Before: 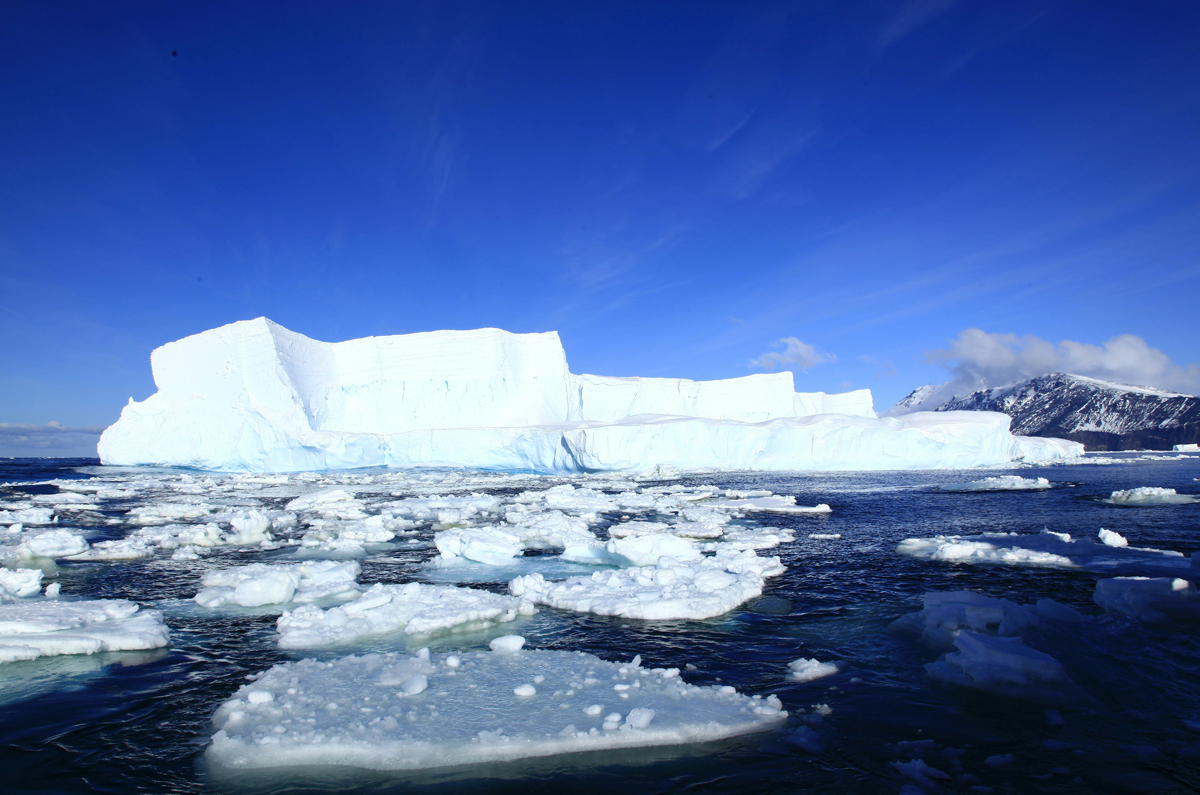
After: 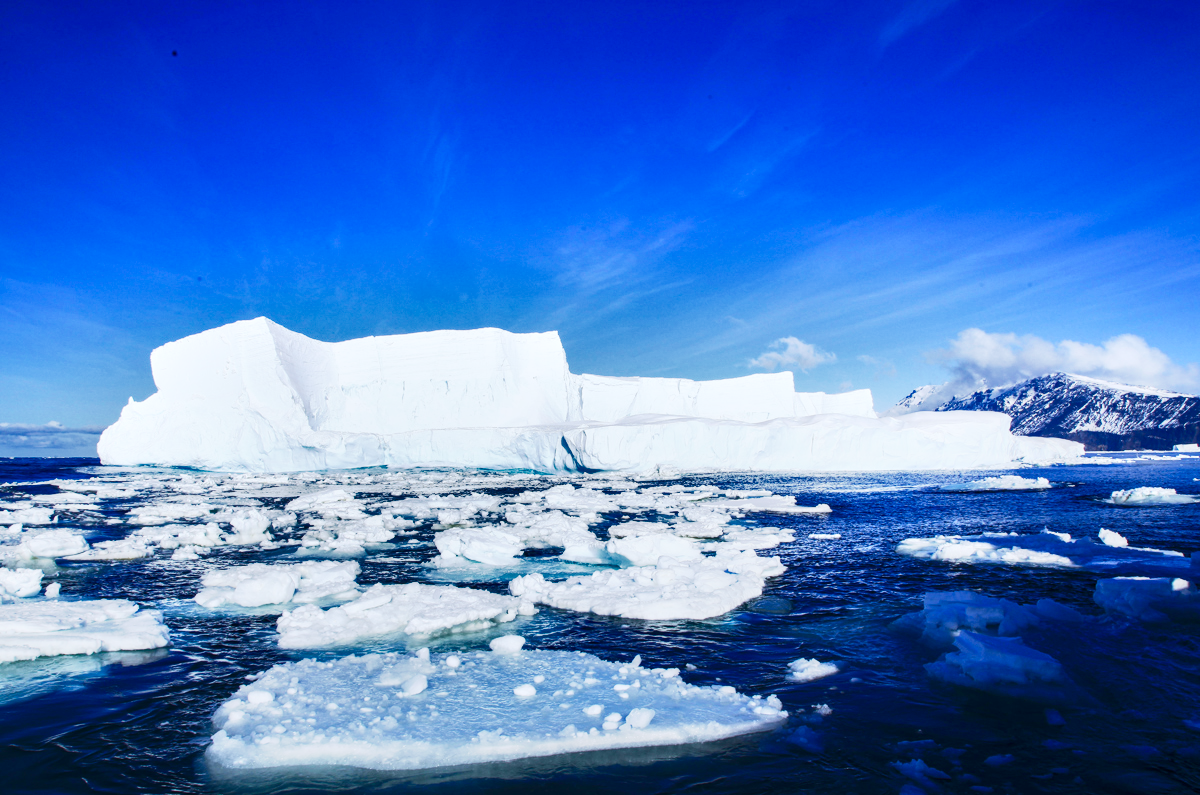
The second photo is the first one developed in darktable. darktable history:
exposure: black level correction 0, exposure 0.5 EV, compensate exposure bias true, compensate highlight preservation false
base curve: curves: ch0 [(0, 0) (0.088, 0.125) (0.176, 0.251) (0.354, 0.501) (0.613, 0.749) (1, 0.877)], preserve colors none
contrast brightness saturation: contrast 0.12, brightness -0.12, saturation 0.2
color calibration: illuminant as shot in camera, x 0.358, y 0.373, temperature 4628.91 K
shadows and highlights: shadows 24.5, highlights -78.15, soften with gaussian
local contrast: on, module defaults
